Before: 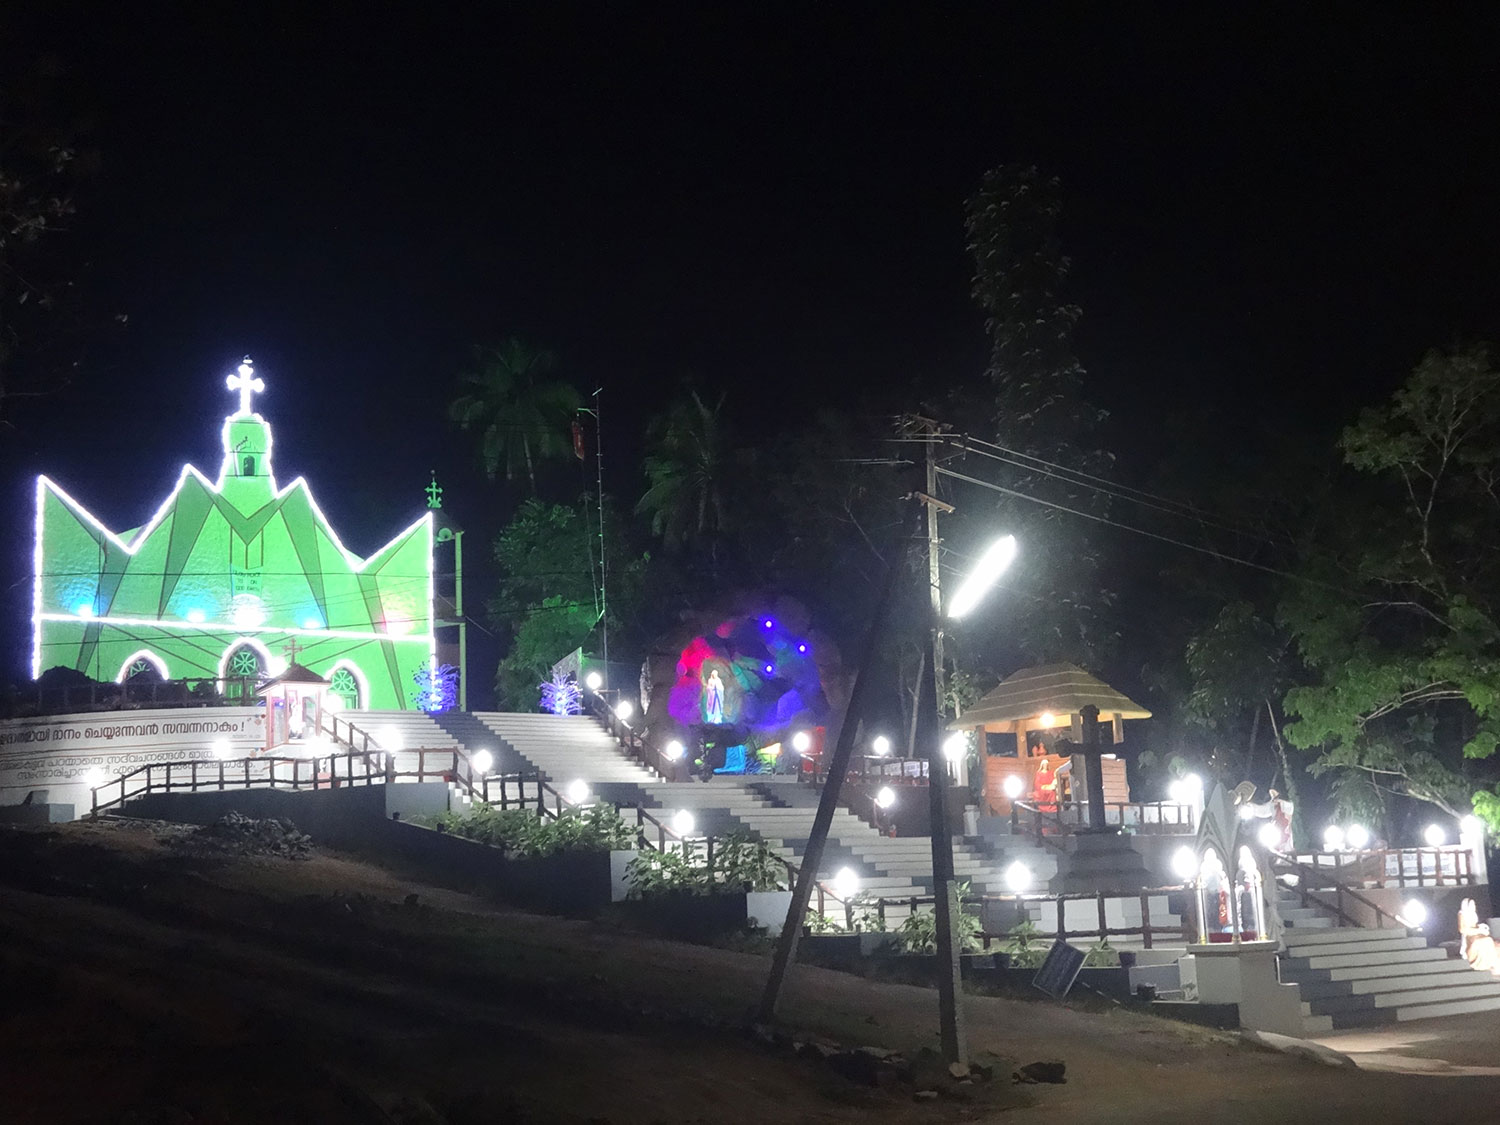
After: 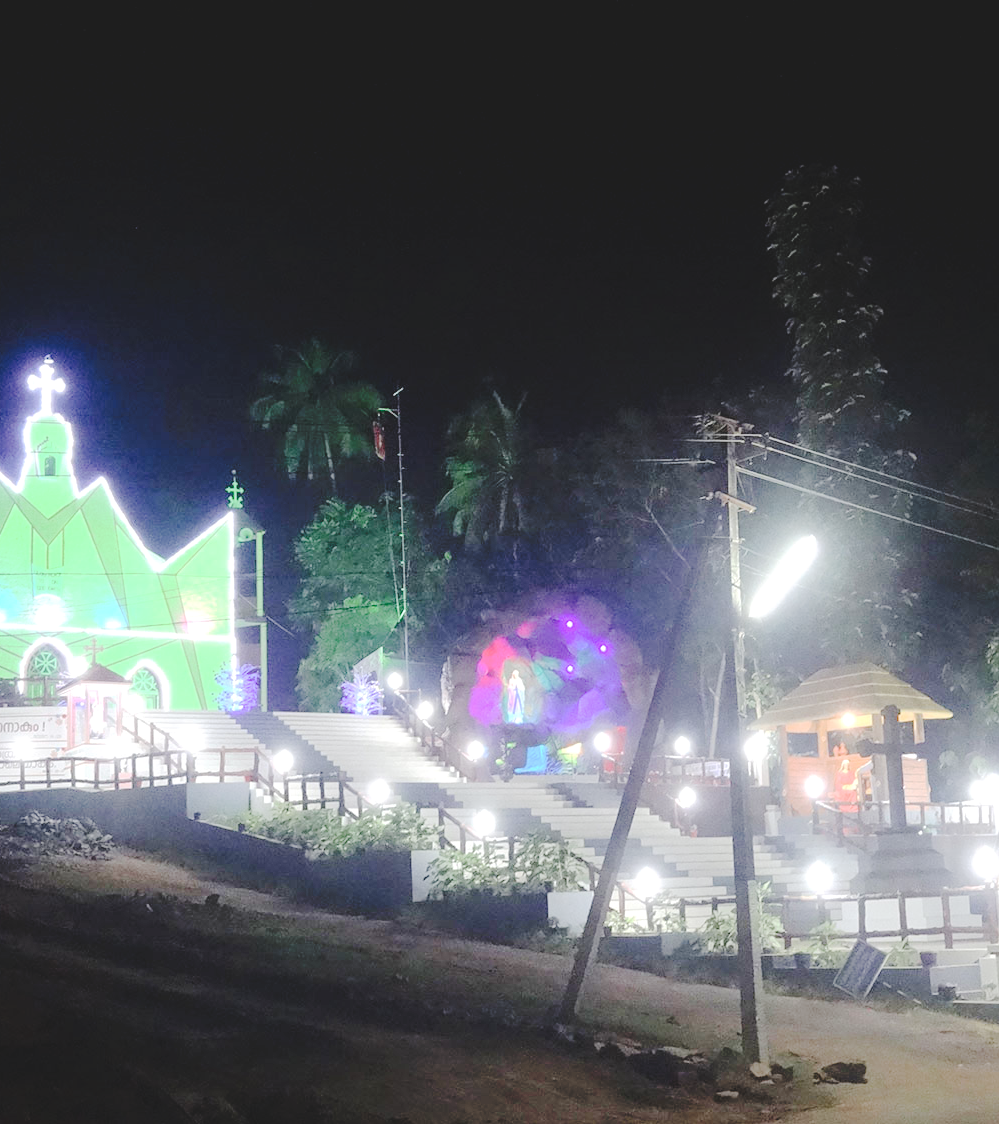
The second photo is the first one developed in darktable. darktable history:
crop and rotate: left 13.342%, right 19.991%
contrast brightness saturation: brightness 0.28
exposure: exposure 0.2 EV, compensate highlight preservation false
tone curve: curves: ch0 [(0, 0) (0.003, 0.117) (0.011, 0.115) (0.025, 0.116) (0.044, 0.116) (0.069, 0.112) (0.1, 0.113) (0.136, 0.127) (0.177, 0.148) (0.224, 0.191) (0.277, 0.249) (0.335, 0.363) (0.399, 0.479) (0.468, 0.589) (0.543, 0.664) (0.623, 0.733) (0.709, 0.799) (0.801, 0.852) (0.898, 0.914) (1, 1)], preserve colors none
